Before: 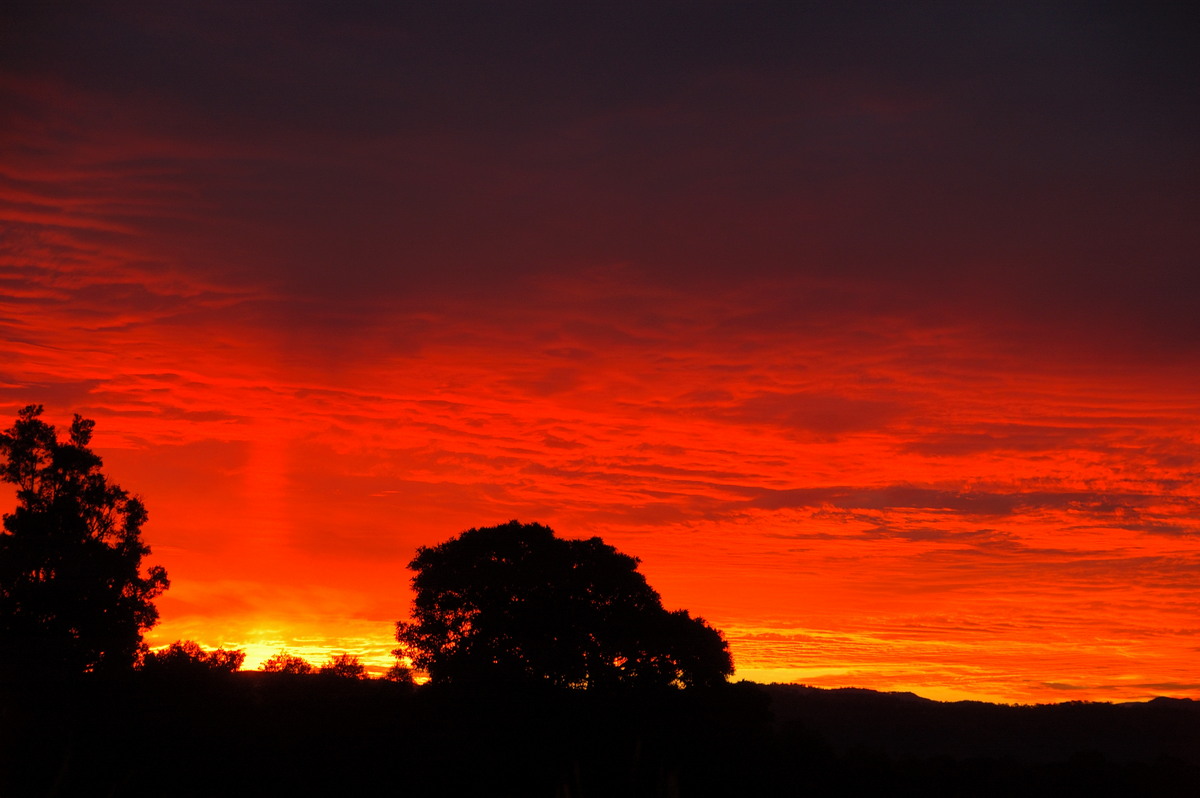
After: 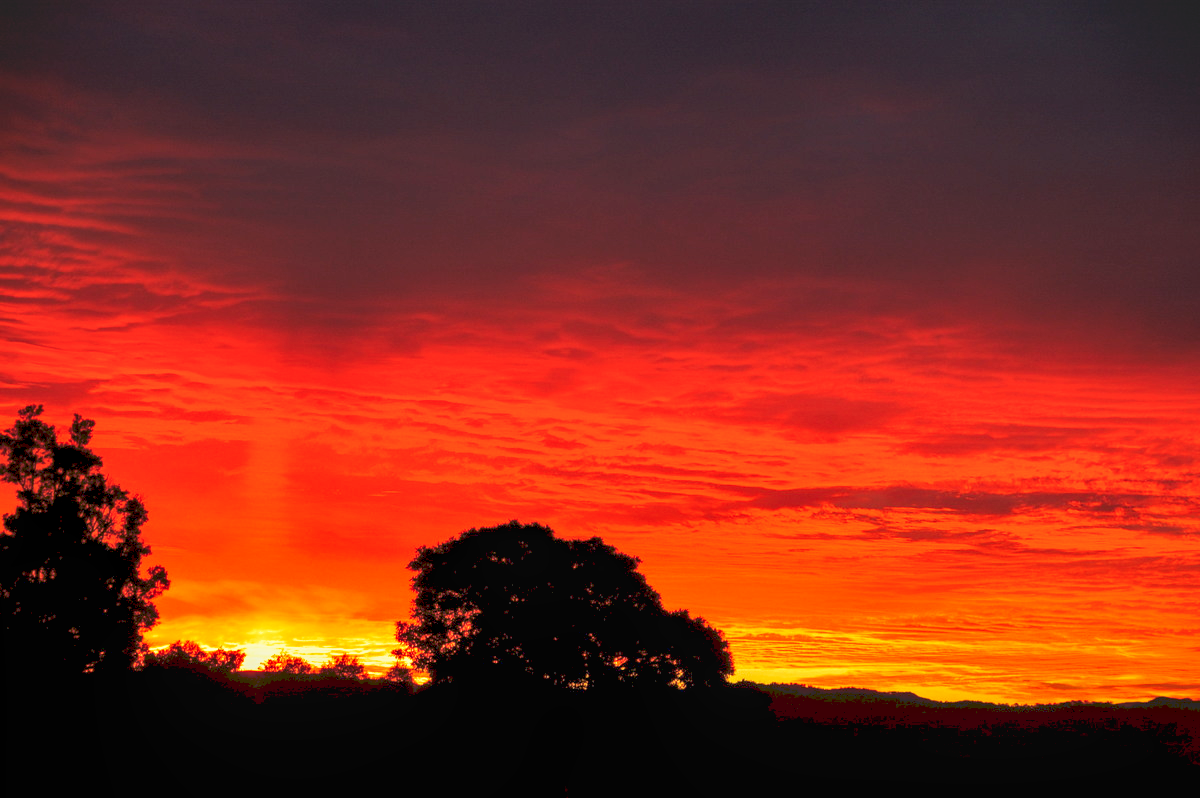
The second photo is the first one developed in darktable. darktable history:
shadows and highlights: shadows -20.41, white point adjustment -2.17, highlights -34.77
exposure: black level correction 0.001, exposure 0.499 EV, compensate highlight preservation false
local contrast: on, module defaults
tone curve: curves: ch0 [(0, 0) (0.003, 0.156) (0.011, 0.156) (0.025, 0.161) (0.044, 0.164) (0.069, 0.178) (0.1, 0.201) (0.136, 0.229) (0.177, 0.263) (0.224, 0.301) (0.277, 0.355) (0.335, 0.415) (0.399, 0.48) (0.468, 0.561) (0.543, 0.647) (0.623, 0.735) (0.709, 0.819) (0.801, 0.893) (0.898, 0.953) (1, 1)], preserve colors none
